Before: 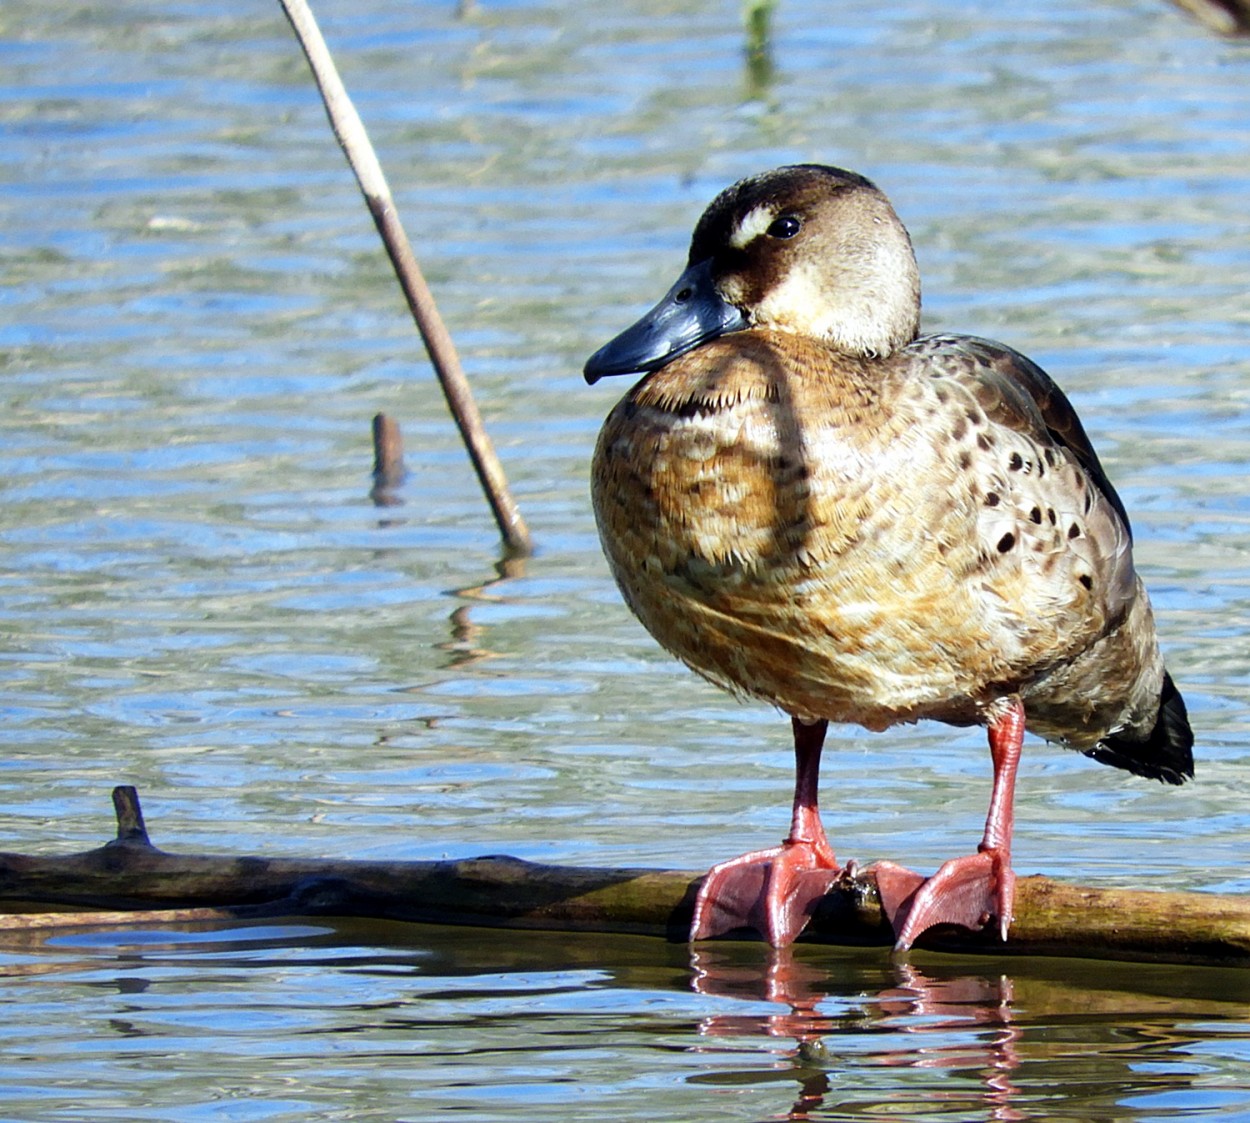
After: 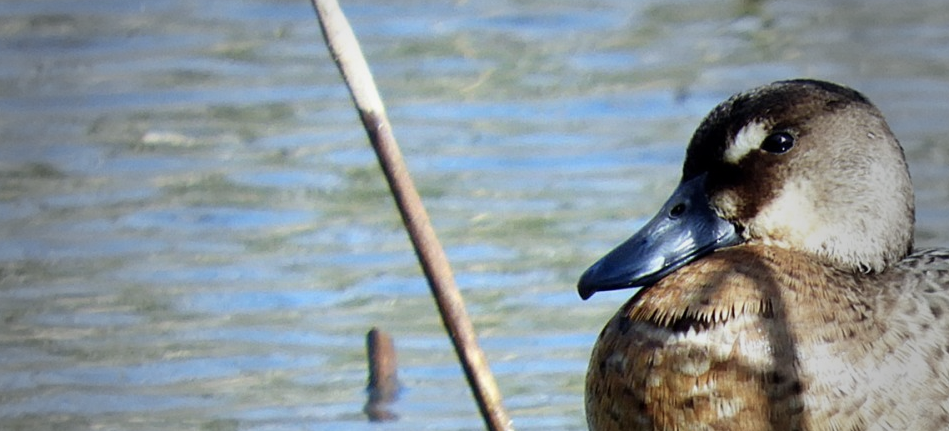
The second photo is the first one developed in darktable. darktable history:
exposure: exposure -0.044 EV, compensate highlight preservation false
crop: left 0.53%, top 7.64%, right 23.521%, bottom 53.912%
vignetting: fall-off start 34.2%, fall-off radius 64.76%, center (-0.028, 0.234), width/height ratio 0.958
